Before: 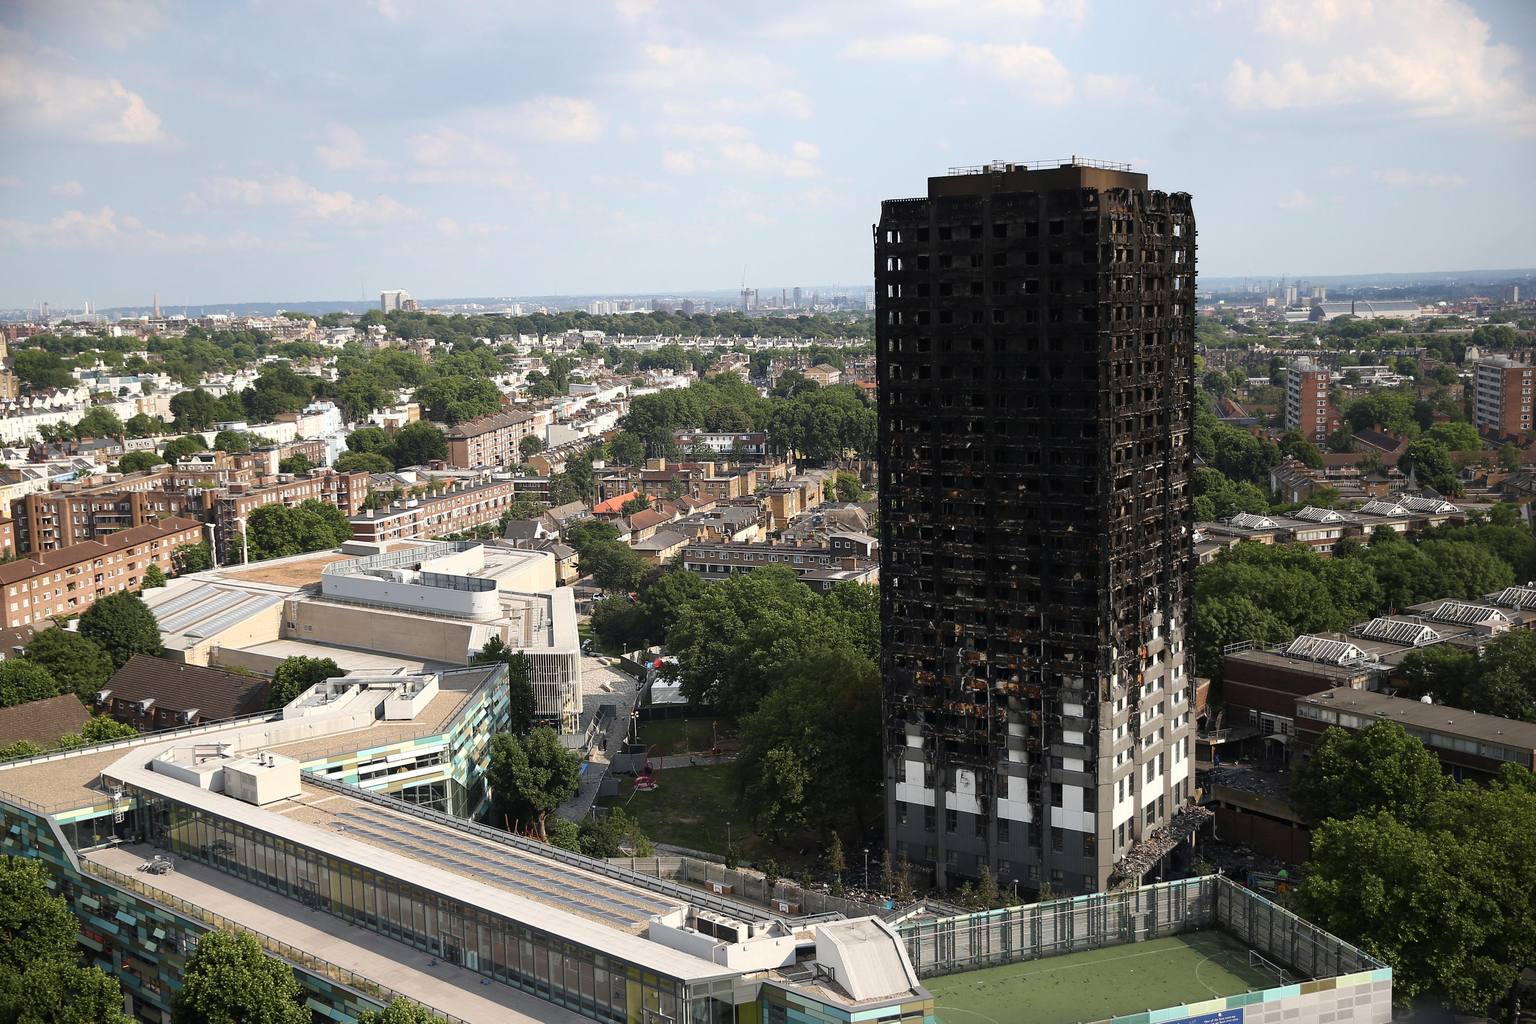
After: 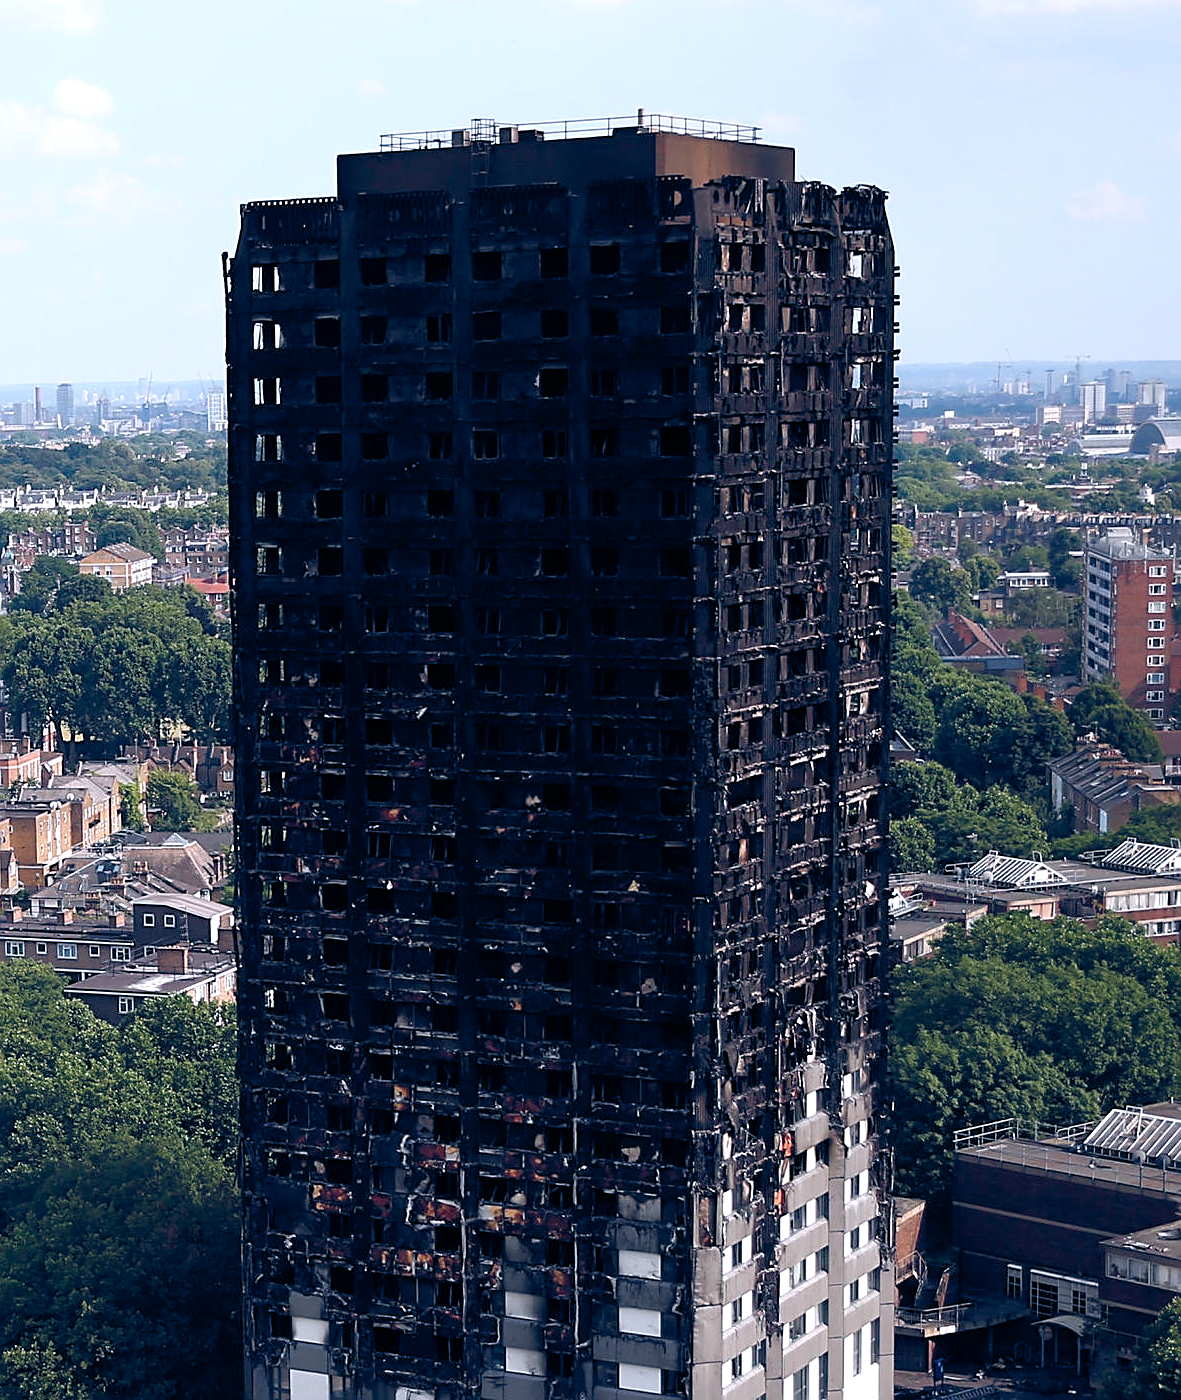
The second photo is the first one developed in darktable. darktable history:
color correction: highlights a* -2.24, highlights b* -18.1
color balance rgb: highlights gain › chroma 2.94%, highlights gain › hue 60.57°, global offset › chroma 0.25%, global offset › hue 256.52°, perceptual saturation grading › global saturation 20%, perceptual saturation grading › highlights -50%, perceptual saturation grading › shadows 30%, contrast 15%
sharpen: on, module defaults
contrast brightness saturation: brightness 0.09, saturation 0.19
tone equalizer: on, module defaults
crop and rotate: left 49.936%, top 10.094%, right 13.136%, bottom 24.256%
